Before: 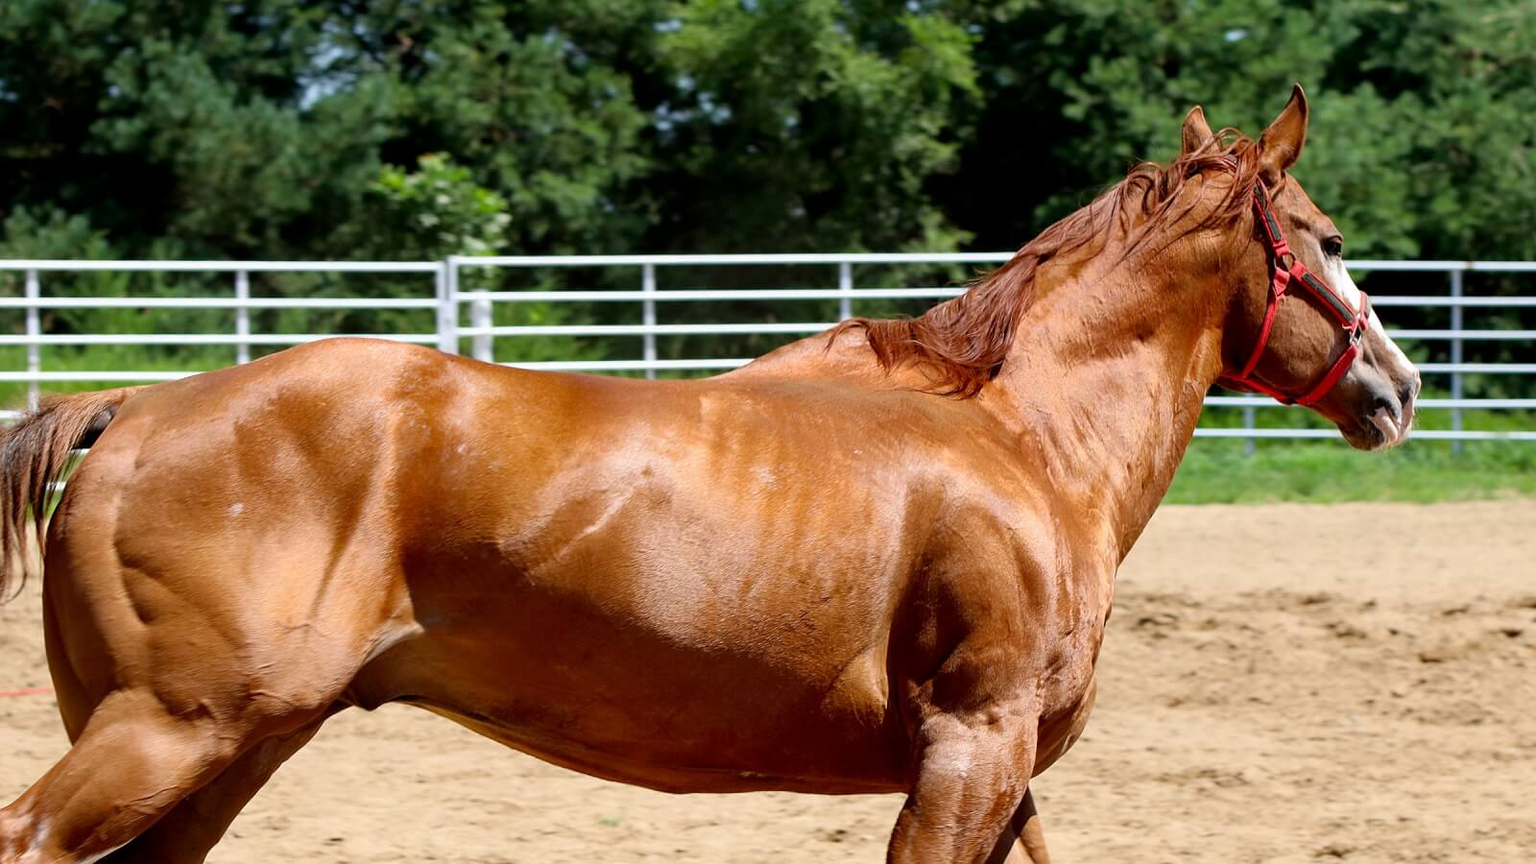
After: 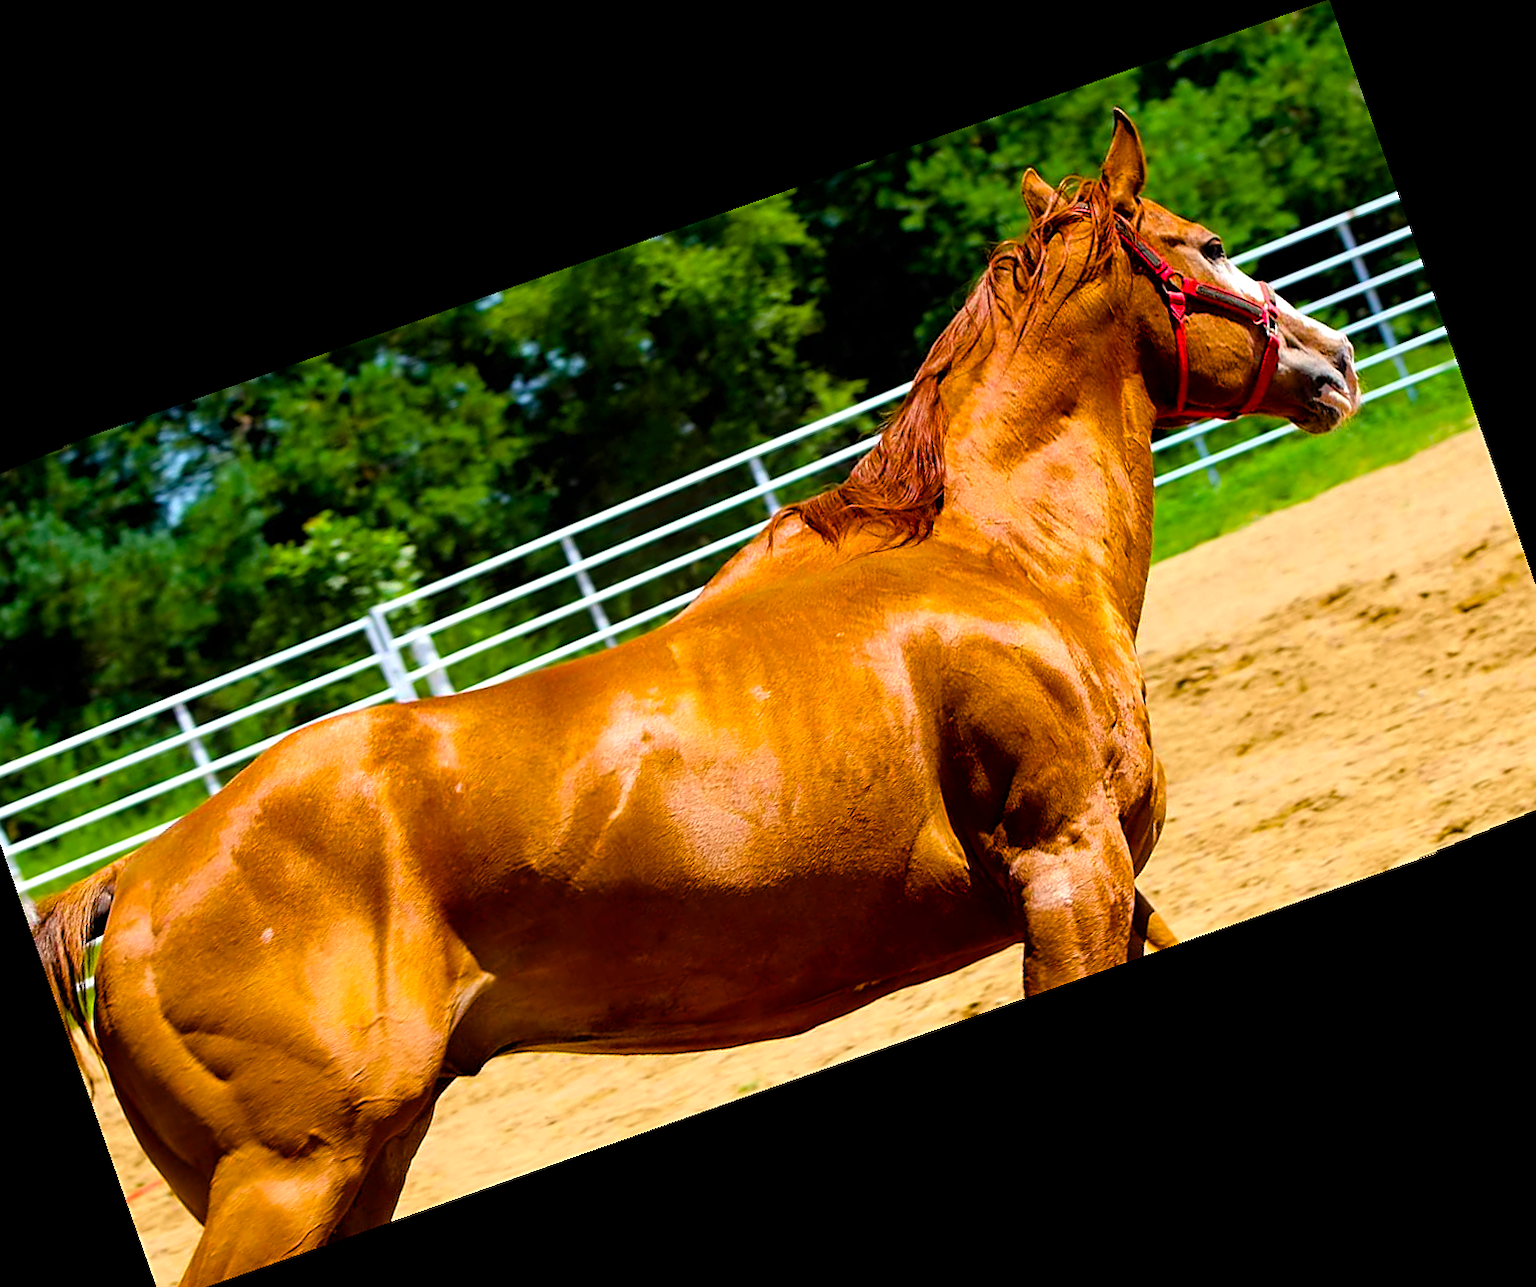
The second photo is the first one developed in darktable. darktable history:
crop and rotate: angle 19.43°, left 6.812%, right 4.125%, bottom 1.087%
rotate and perspective: rotation -3°, crop left 0.031, crop right 0.968, crop top 0.07, crop bottom 0.93
sharpen: on, module defaults
color balance rgb: perceptual saturation grading › global saturation 100%
exposure: exposure 0.217 EV, compensate highlight preservation false
